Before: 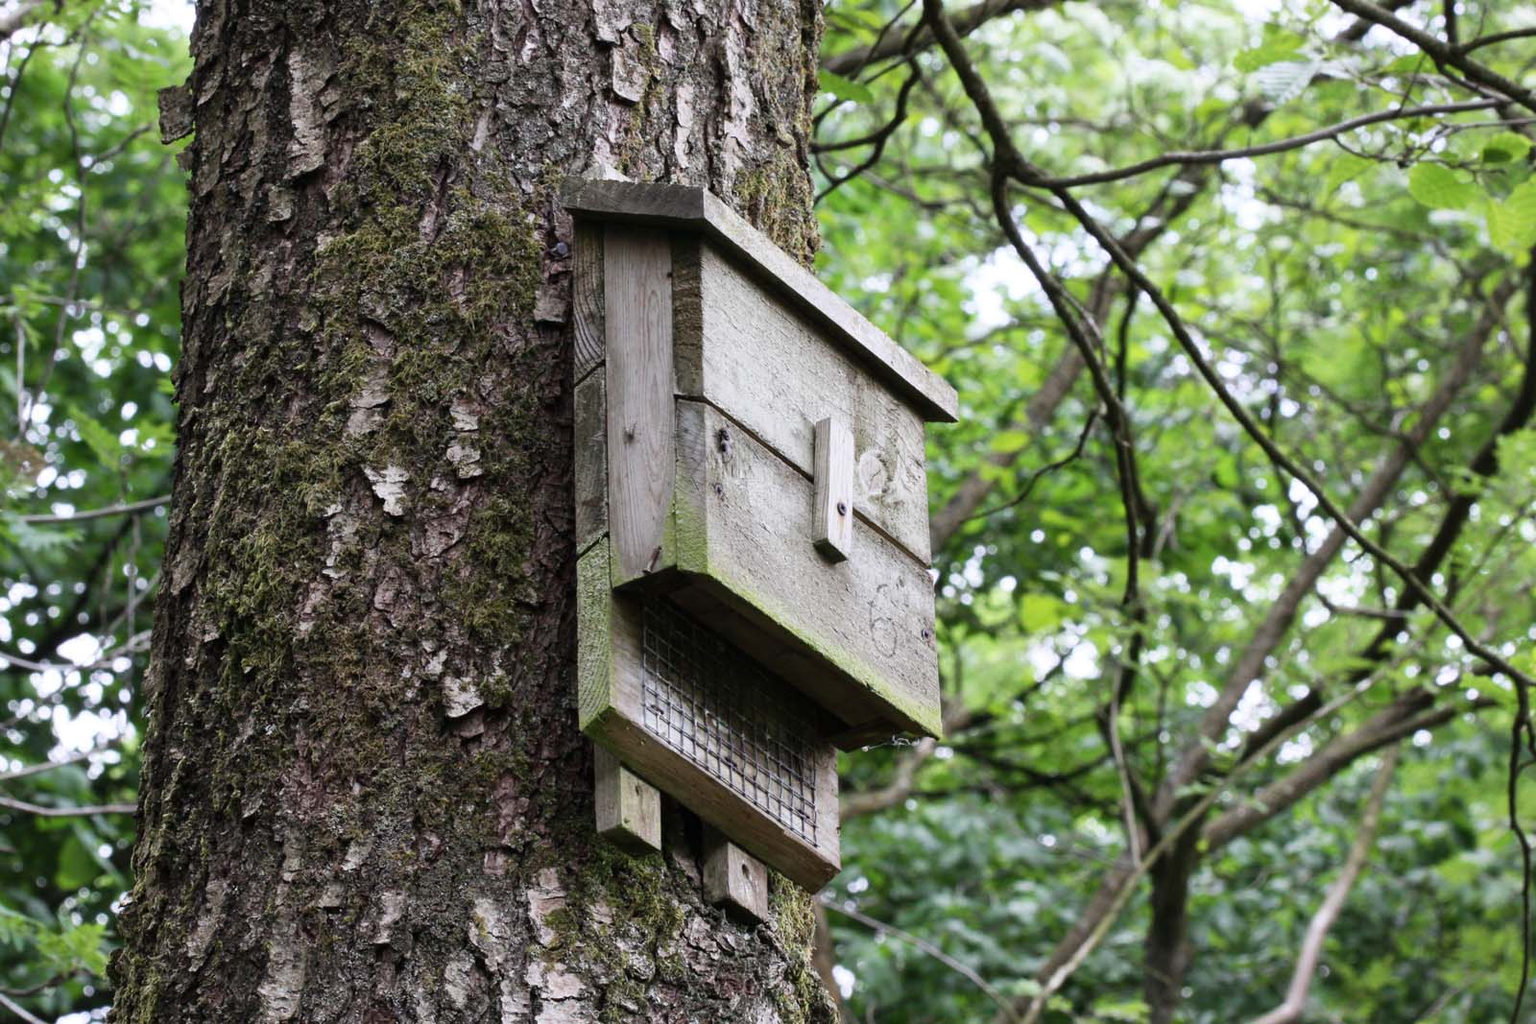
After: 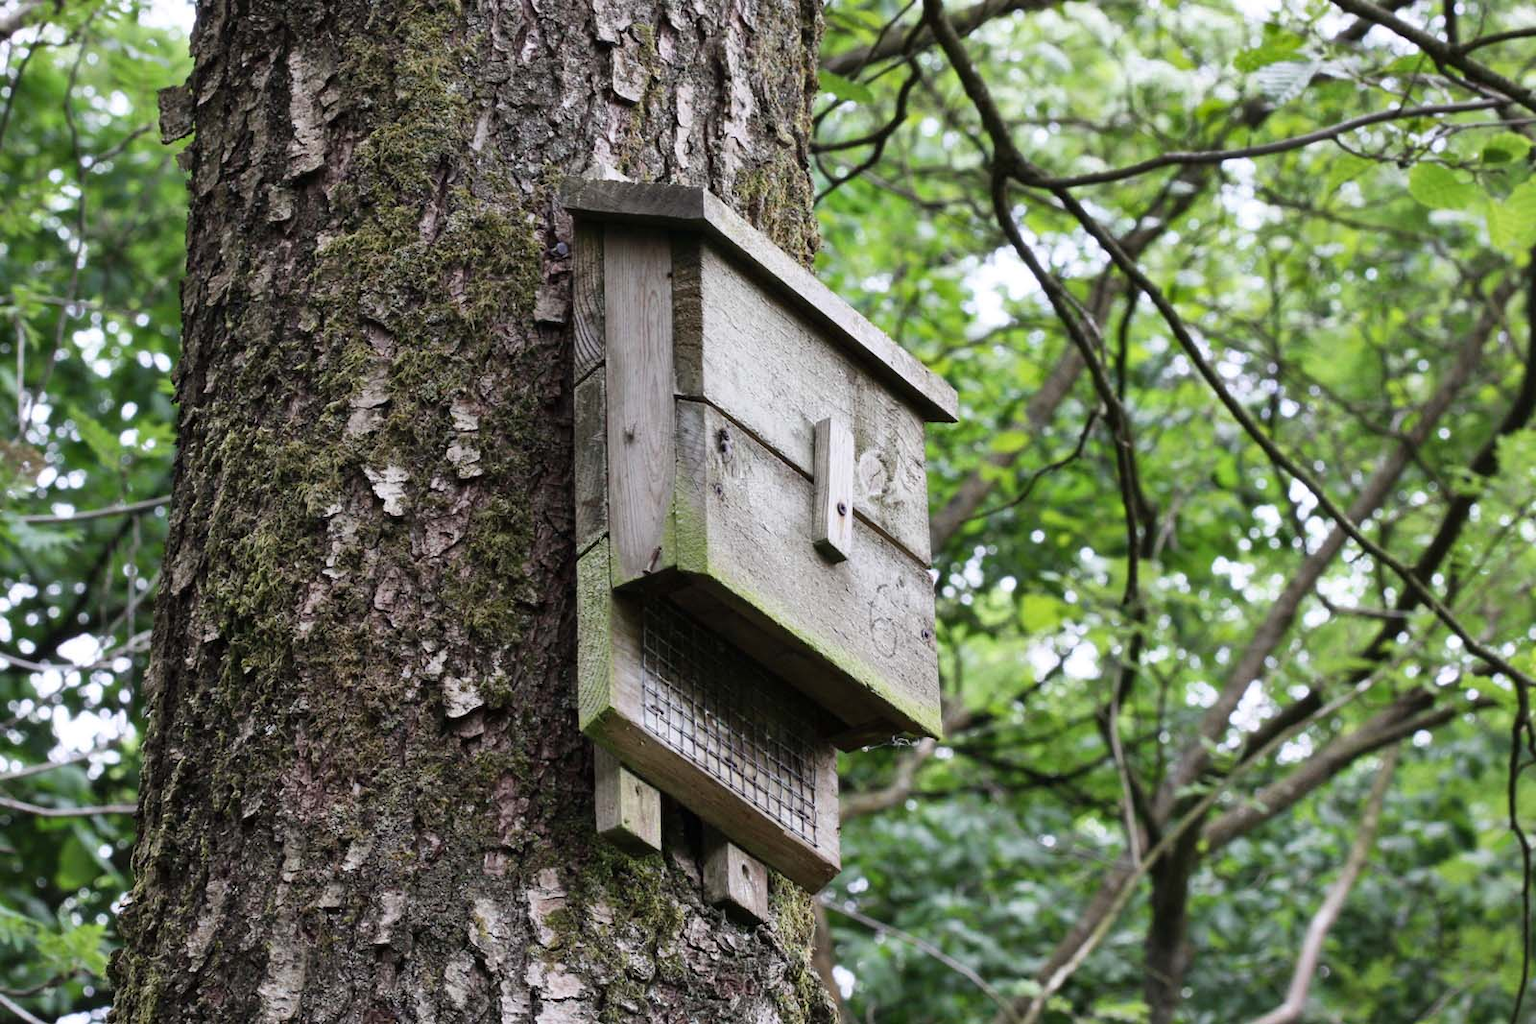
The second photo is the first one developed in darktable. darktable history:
shadows and highlights: radius 107.82, shadows 40.45, highlights -72.23, low approximation 0.01, soften with gaussian
